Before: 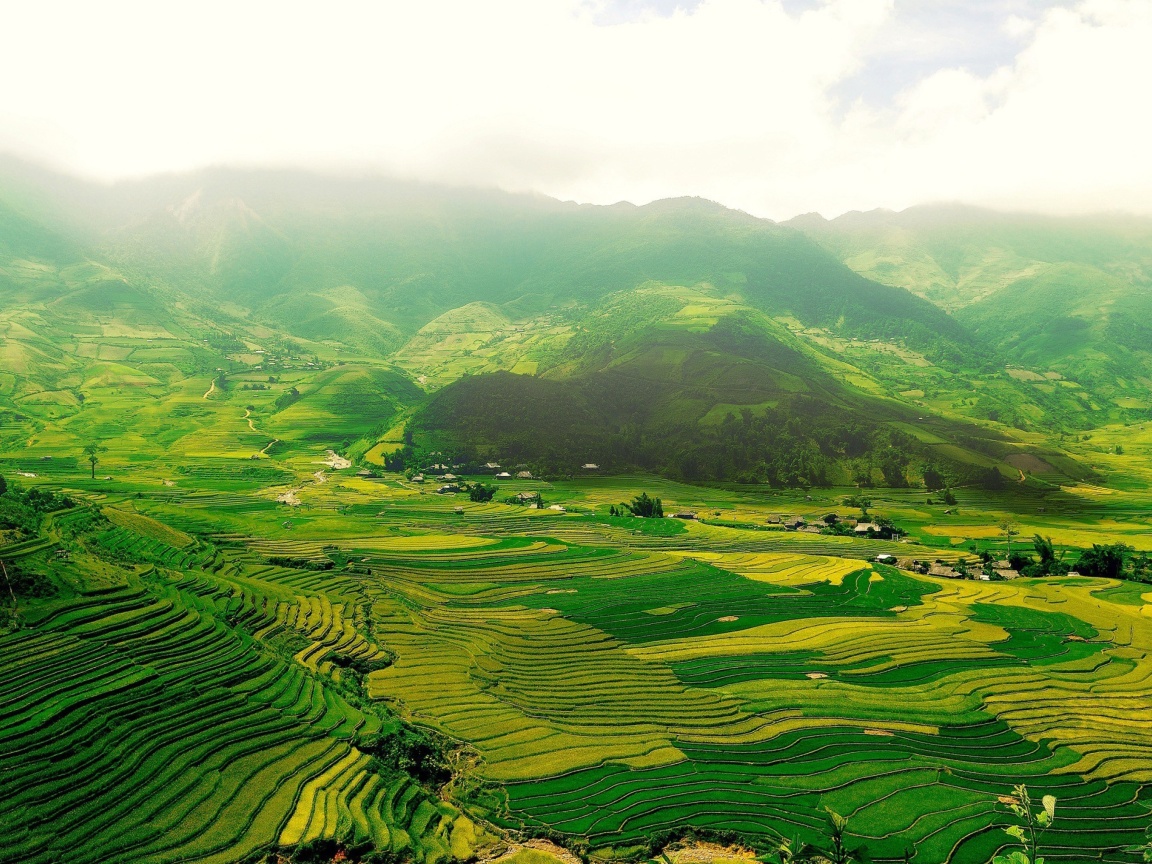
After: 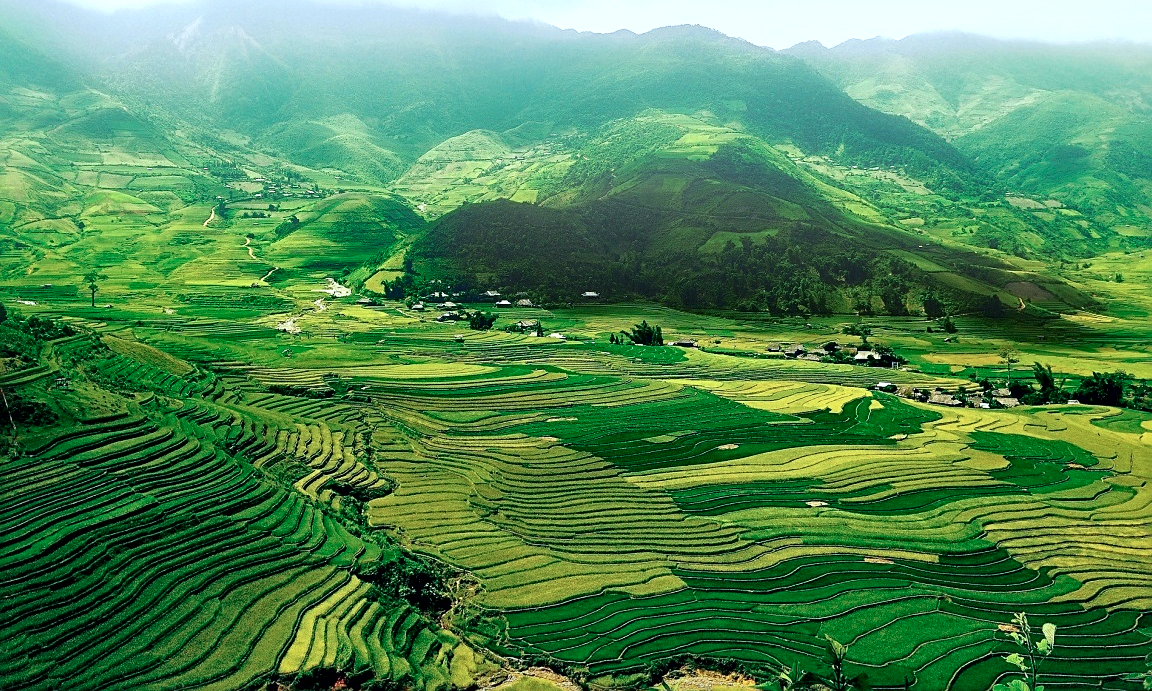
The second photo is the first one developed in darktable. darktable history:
local contrast: mode bilateral grid, contrast 100, coarseness 99, detail 165%, midtone range 0.2
haze removal: compatibility mode true, adaptive false
crop and rotate: top 19.985%
color calibration: illuminant custom, x 0.388, y 0.387, temperature 3796.13 K
sharpen: on, module defaults
